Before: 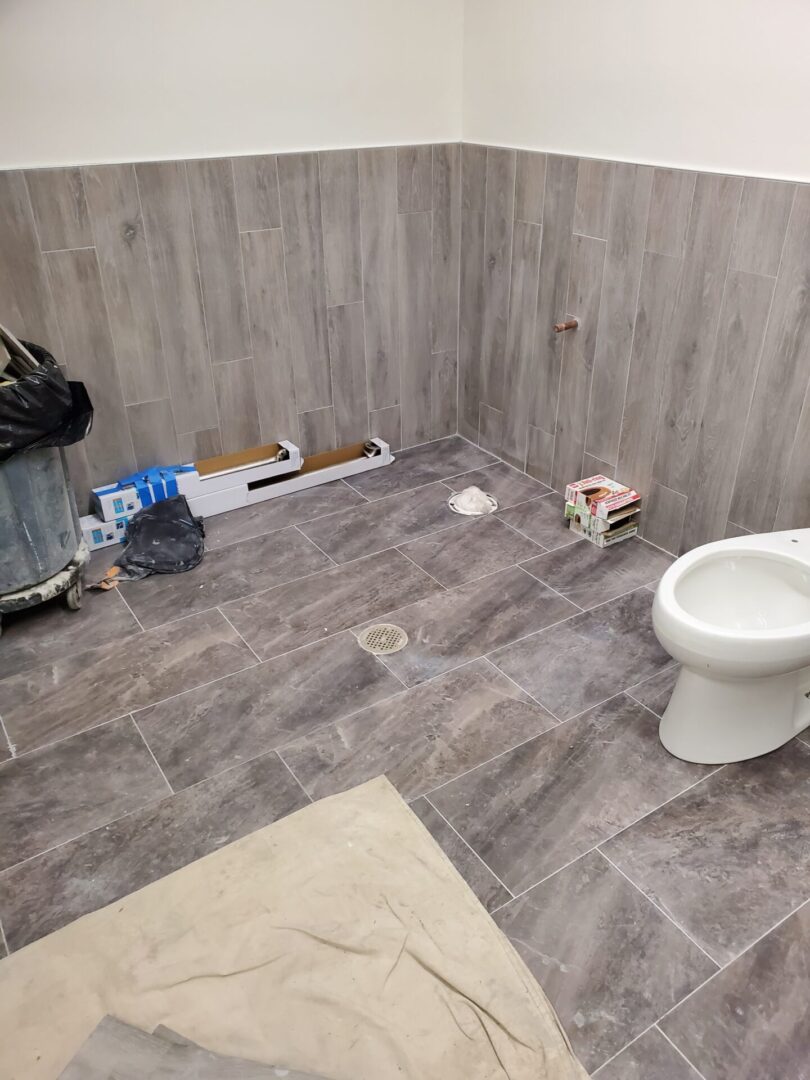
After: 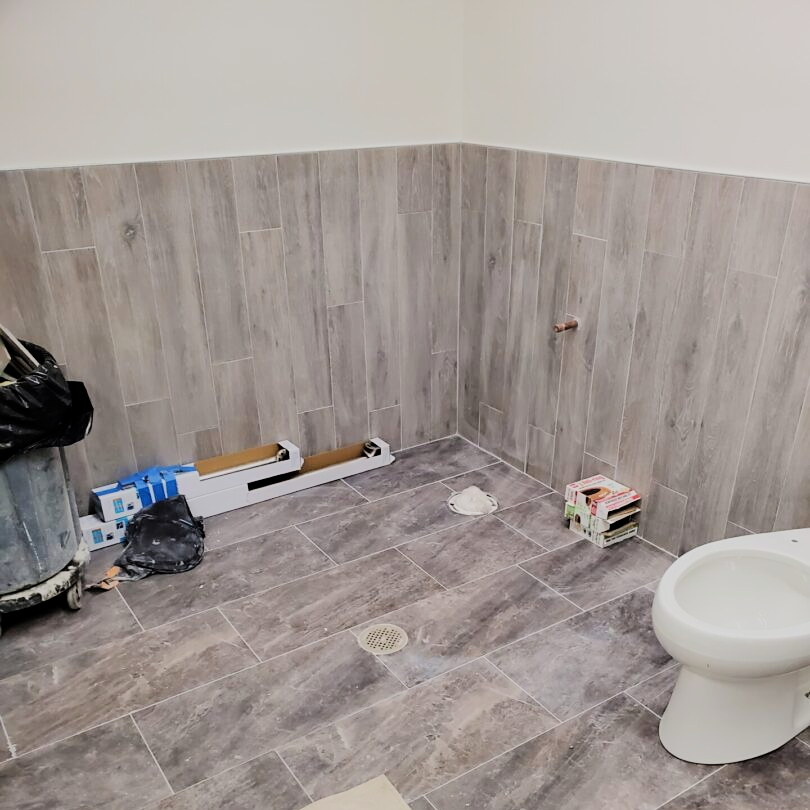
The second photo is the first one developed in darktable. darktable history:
crop: bottom 24.991%
filmic rgb: black relative exposure -16 EV, white relative exposure 6.12 EV, hardness 5.23
tone curve: curves: ch0 [(0.003, 0) (0.066, 0.031) (0.163, 0.112) (0.264, 0.238) (0.395, 0.421) (0.517, 0.56) (0.684, 0.734) (0.791, 0.814) (1, 1)]; ch1 [(0, 0) (0.164, 0.115) (0.337, 0.332) (0.39, 0.398) (0.464, 0.461) (0.501, 0.5) (0.507, 0.5) (0.534, 0.532) (0.577, 0.59) (0.652, 0.681) (0.733, 0.749) (0.811, 0.796) (1, 1)]; ch2 [(0, 0) (0.337, 0.382) (0.464, 0.476) (0.501, 0.502) (0.527, 0.54) (0.551, 0.565) (0.6, 0.59) (0.687, 0.675) (1, 1)], color space Lab, linked channels, preserve colors none
sharpen: amount 0.205
